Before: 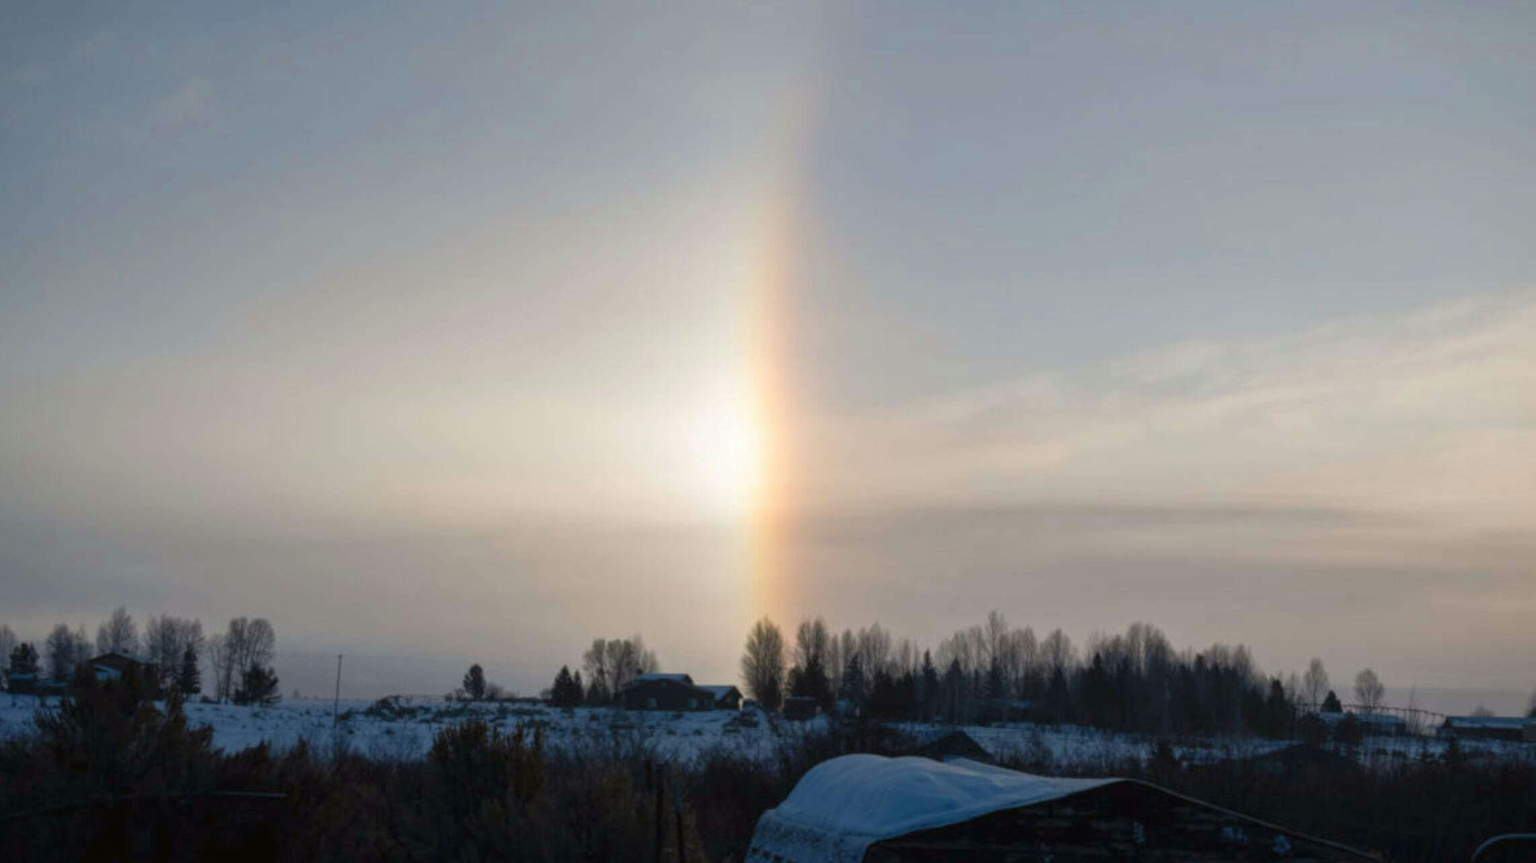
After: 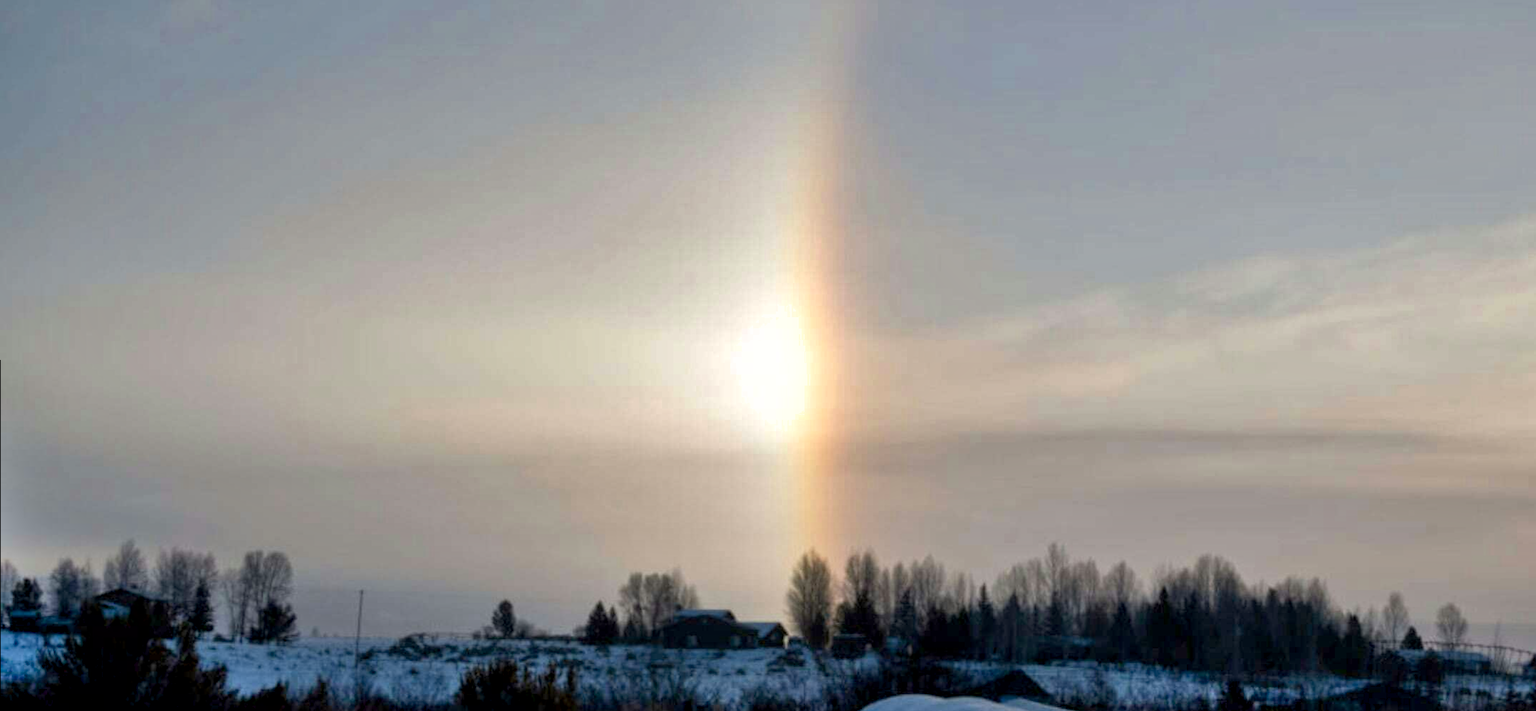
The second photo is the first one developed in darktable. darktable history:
crop and rotate: angle 0.088°, top 11.557%, right 5.675%, bottom 10.882%
shadows and highlights: soften with gaussian
exposure: black level correction 0.007, exposure 0.157 EV, compensate highlight preservation false
